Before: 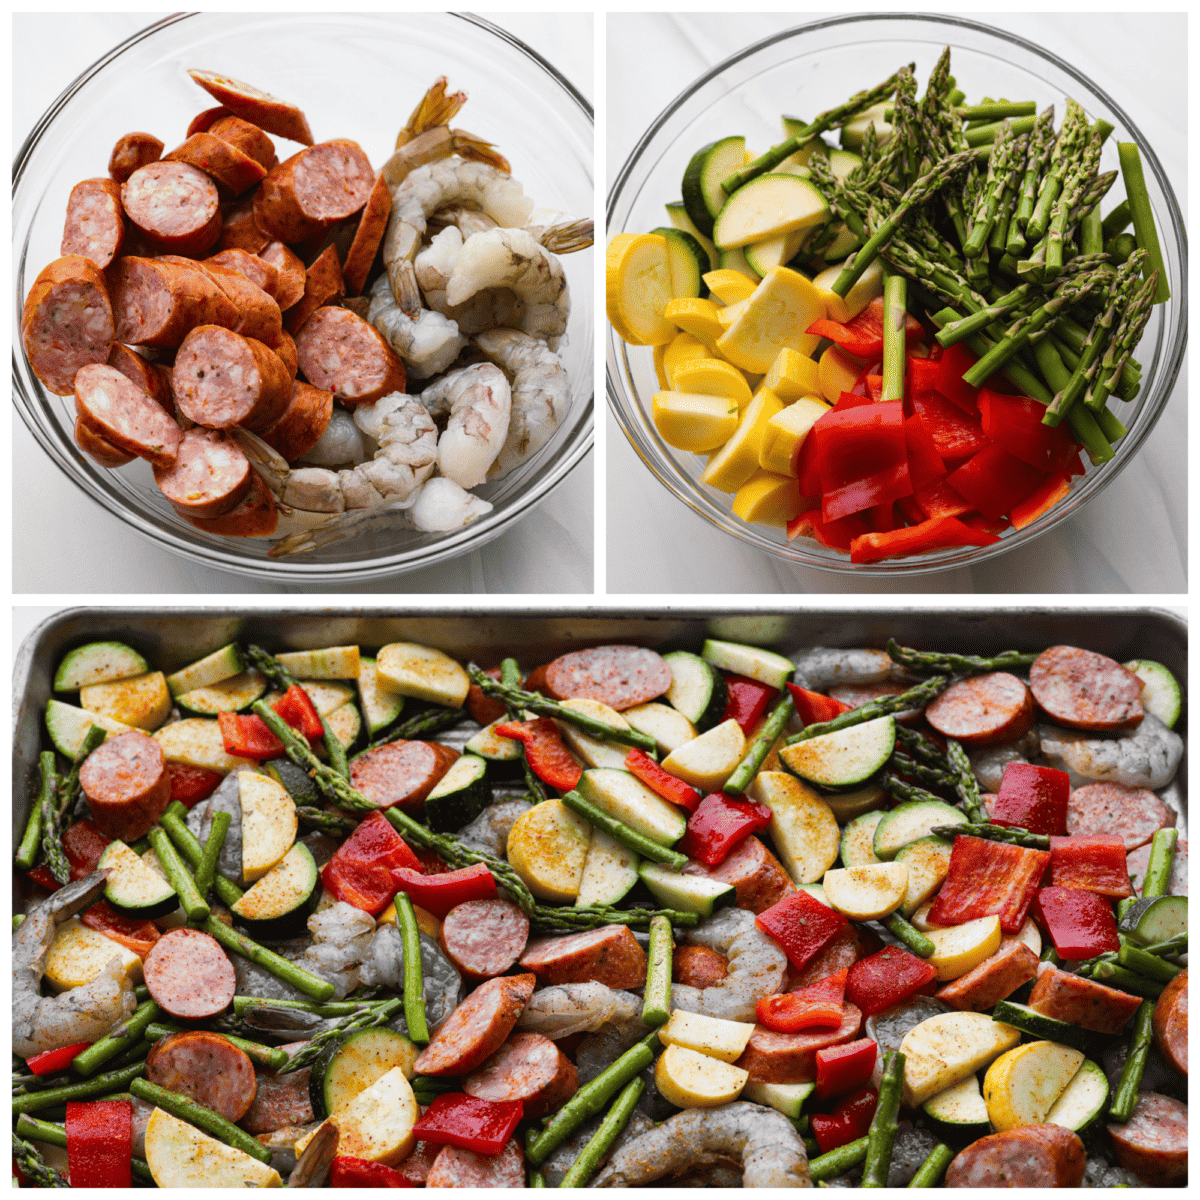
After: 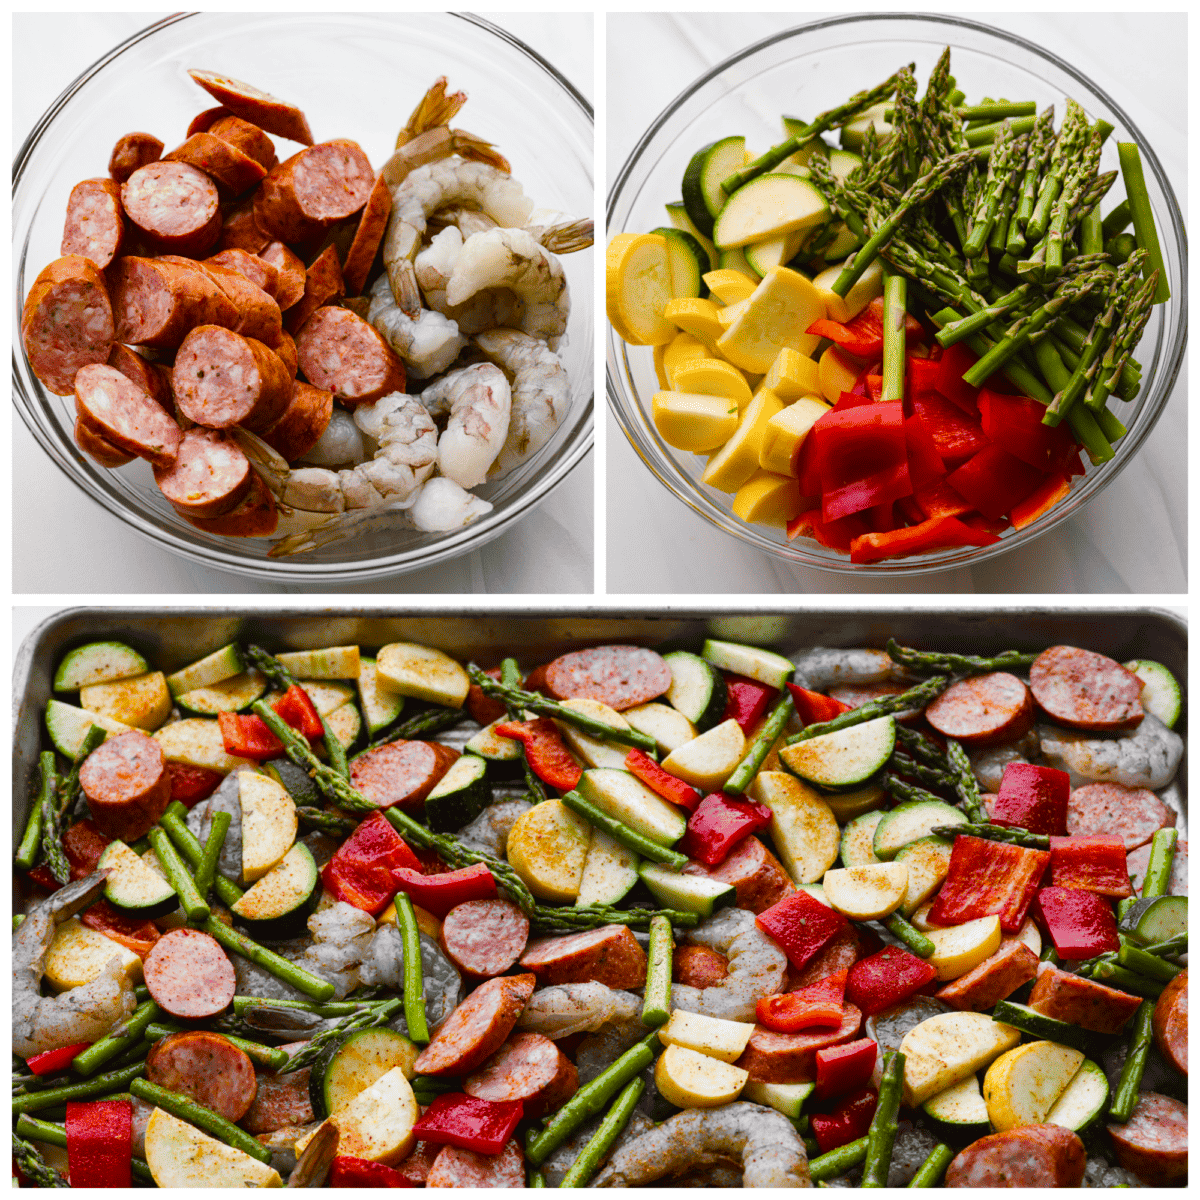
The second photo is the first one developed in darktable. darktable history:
color correction: highlights a* 0.003, highlights b* -0.283
color balance rgb: perceptual saturation grading › global saturation 20%, perceptual saturation grading › highlights -25%, perceptual saturation grading › shadows 50%
